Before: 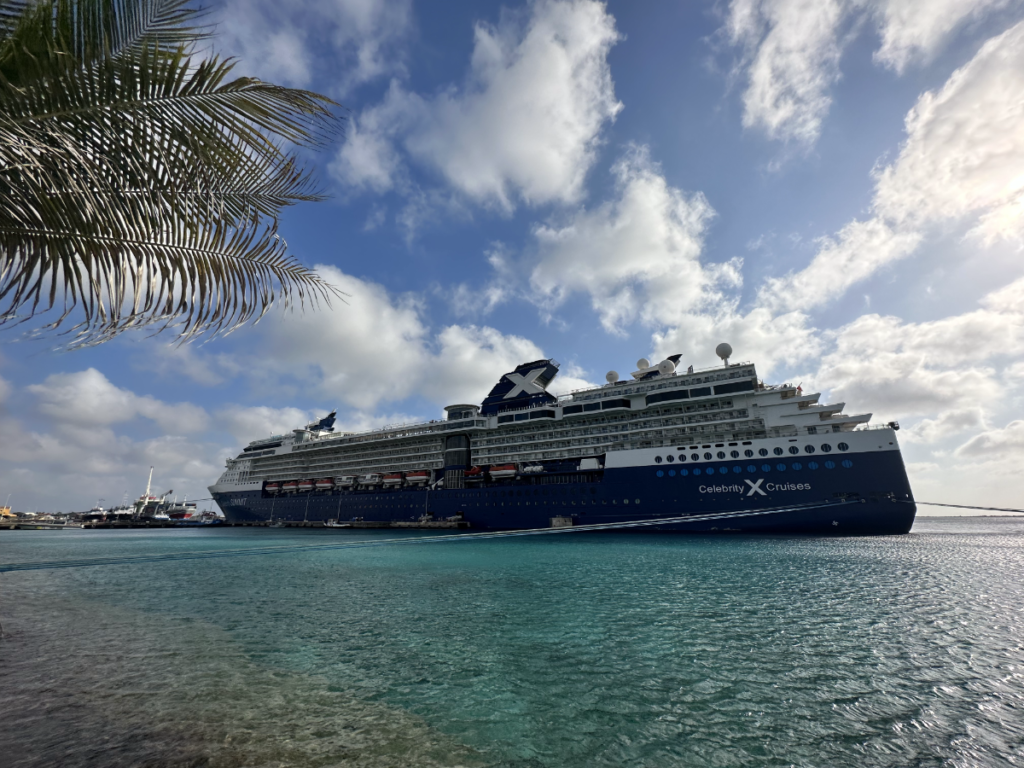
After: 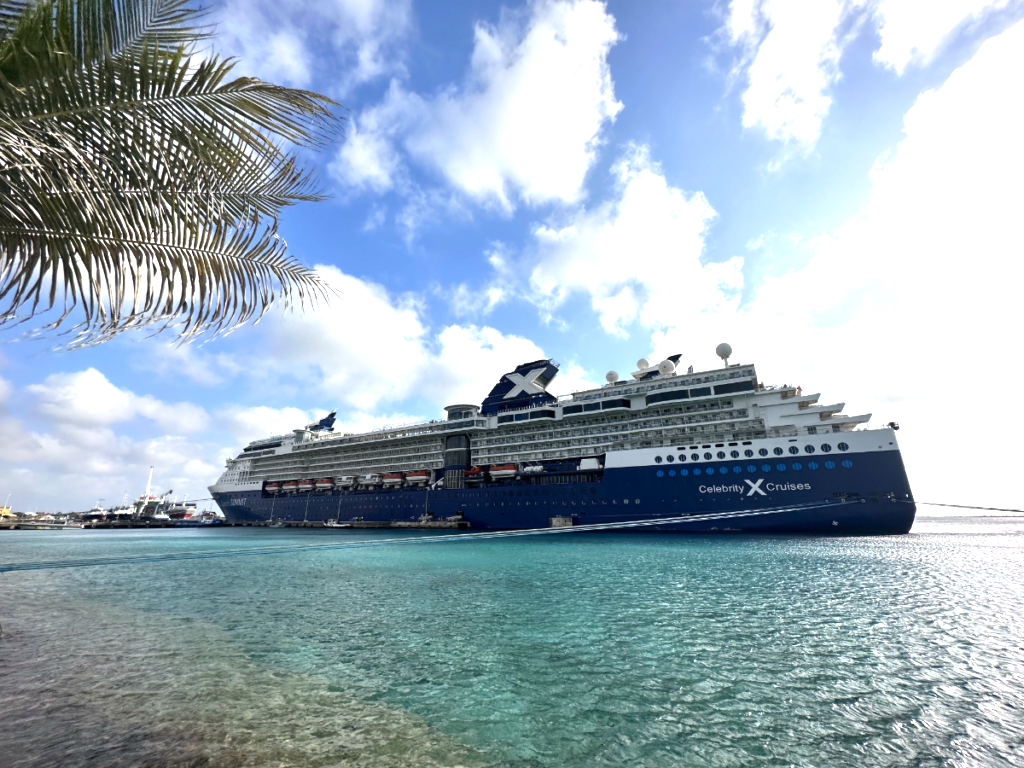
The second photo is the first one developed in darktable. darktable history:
color zones: curves: ch0 [(0.068, 0.464) (0.25, 0.5) (0.48, 0.508) (0.75, 0.536) (0.886, 0.476) (0.967, 0.456)]; ch1 [(0.066, 0.456) (0.25, 0.5) (0.616, 0.508) (0.746, 0.56) (0.934, 0.444)]
exposure: black level correction 0, exposure 1.2 EV, compensate exposure bias true, compensate highlight preservation false
